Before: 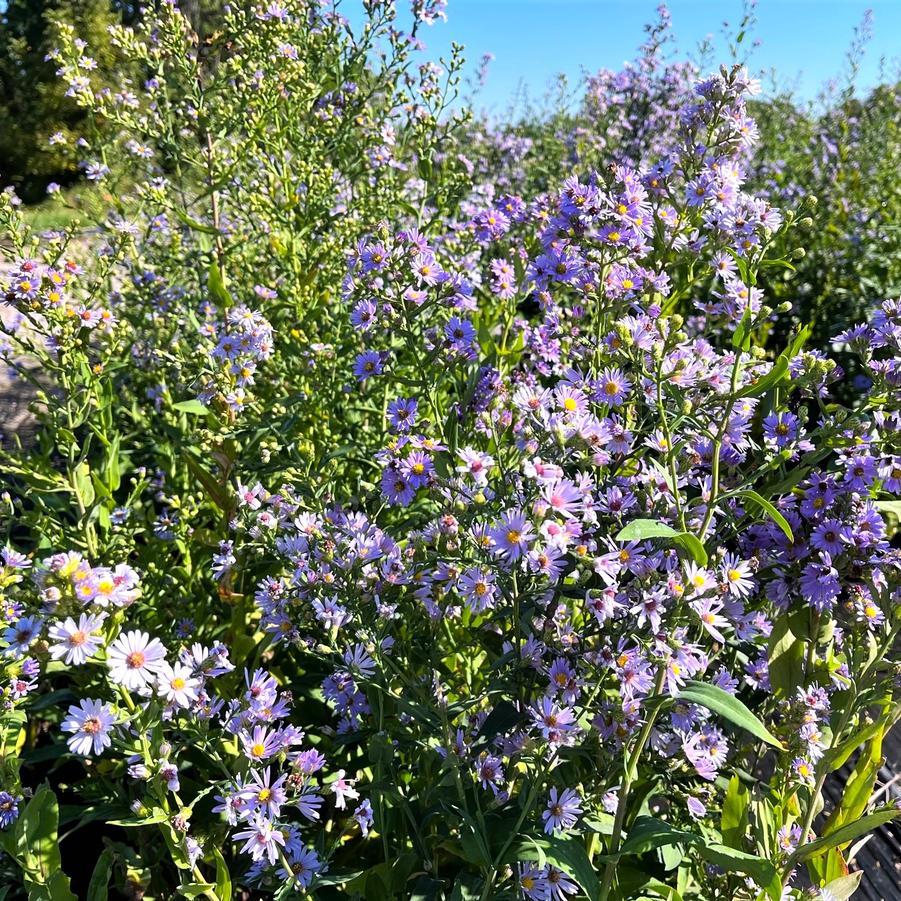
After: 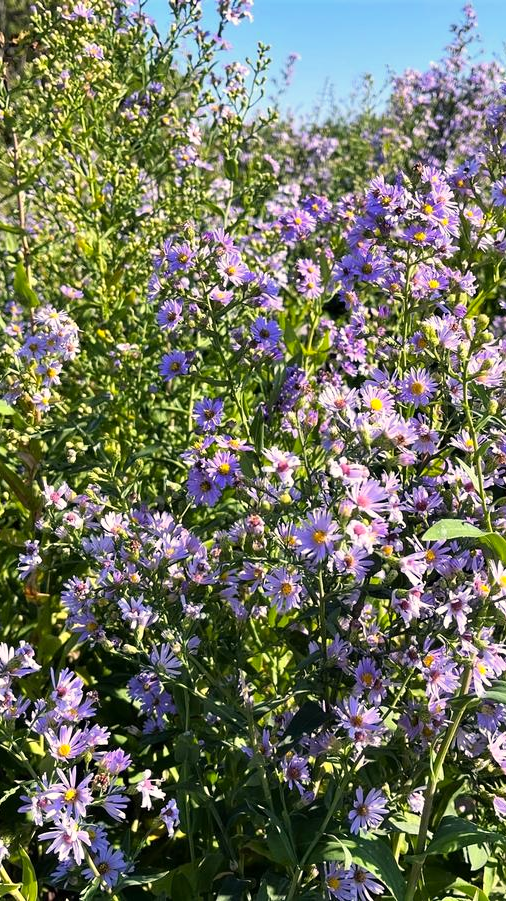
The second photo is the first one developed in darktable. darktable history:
color correction: highlights a* 3.71, highlights b* 5.08
crop: left 21.584%, right 22.245%
levels: levels [0, 0.498, 0.996]
